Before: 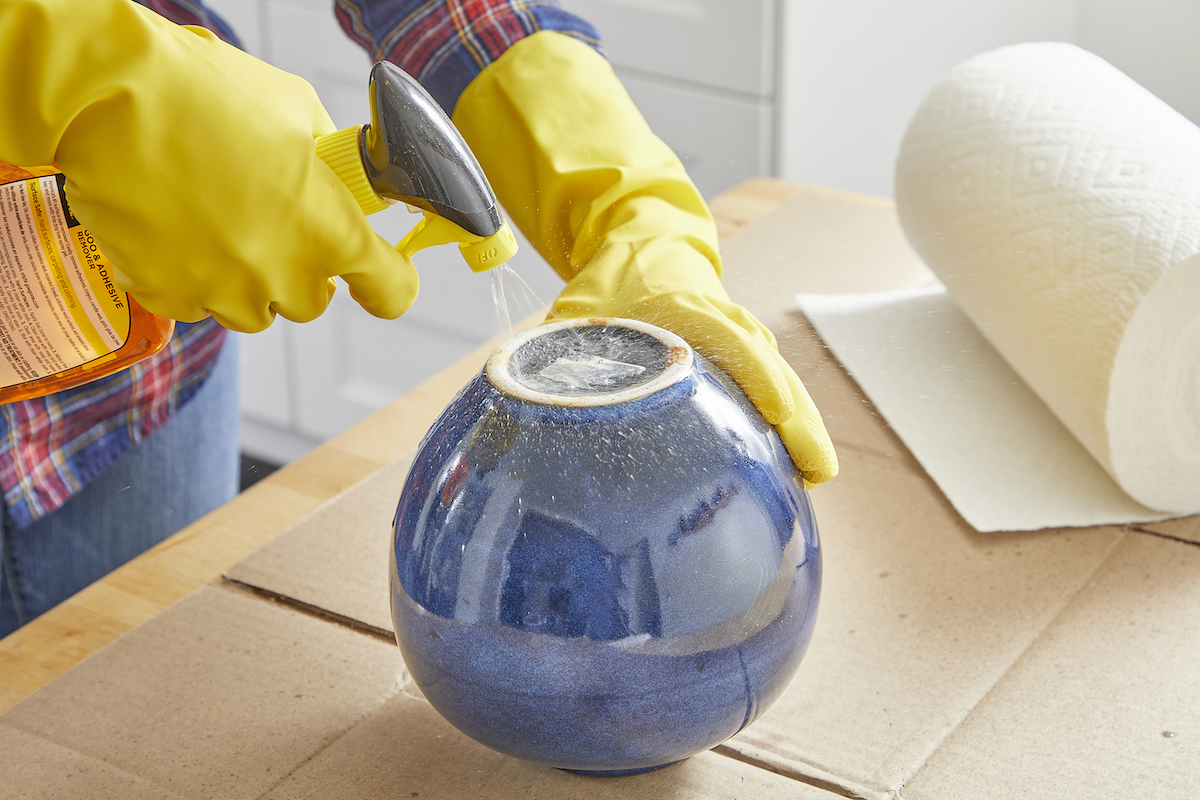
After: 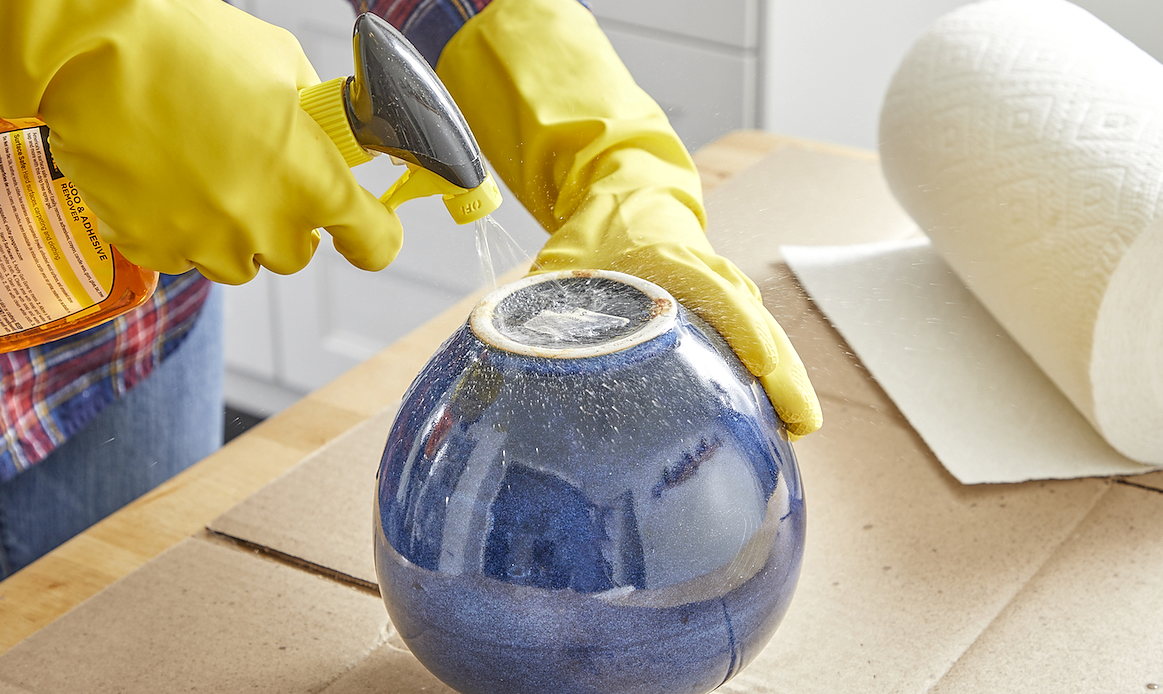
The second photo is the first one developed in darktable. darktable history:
crop: left 1.346%, top 6.094%, right 1.666%, bottom 7.109%
sharpen: radius 1.44, amount 0.414, threshold 1.514
local contrast: on, module defaults
